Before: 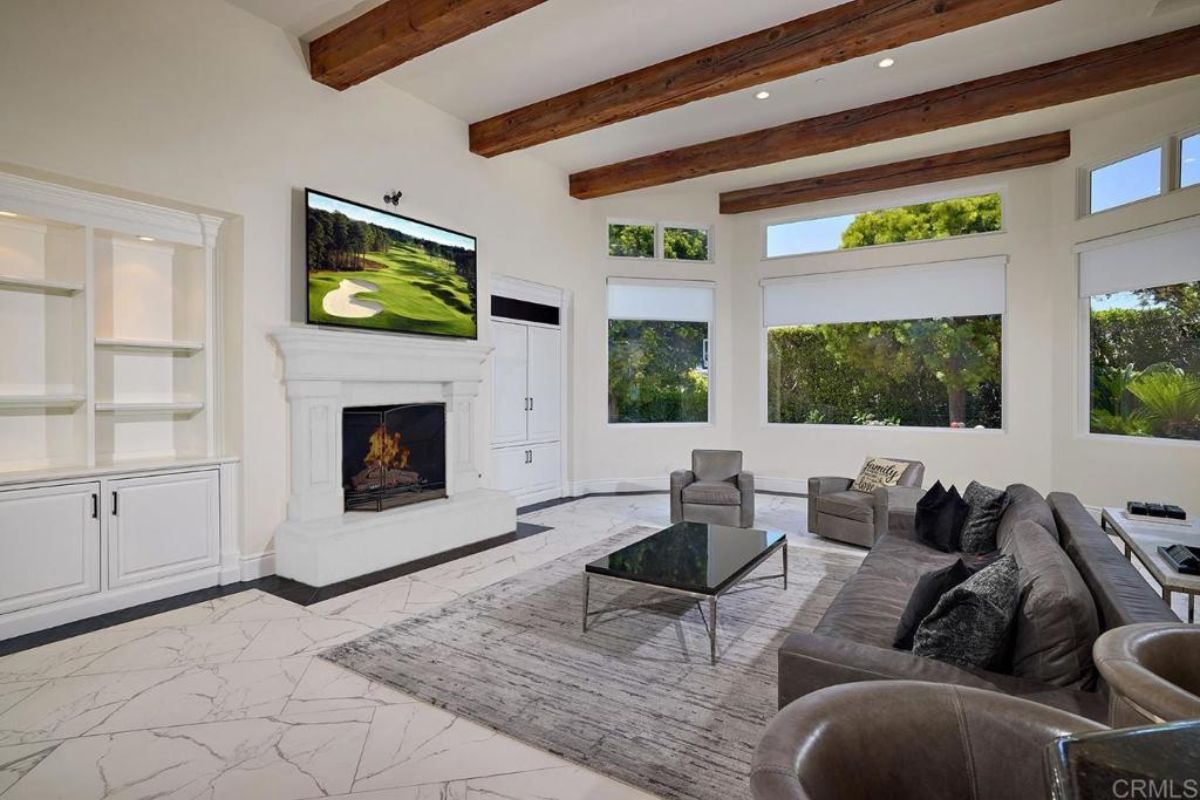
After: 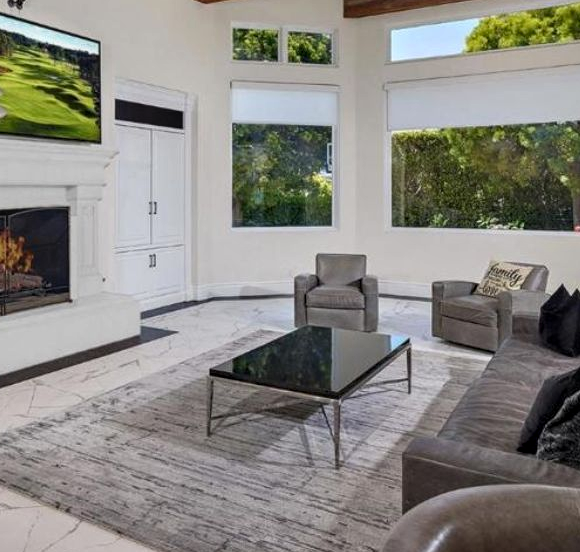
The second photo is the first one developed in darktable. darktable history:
local contrast: on, module defaults
crop: left 31.414%, top 24.511%, right 20.242%, bottom 6.404%
